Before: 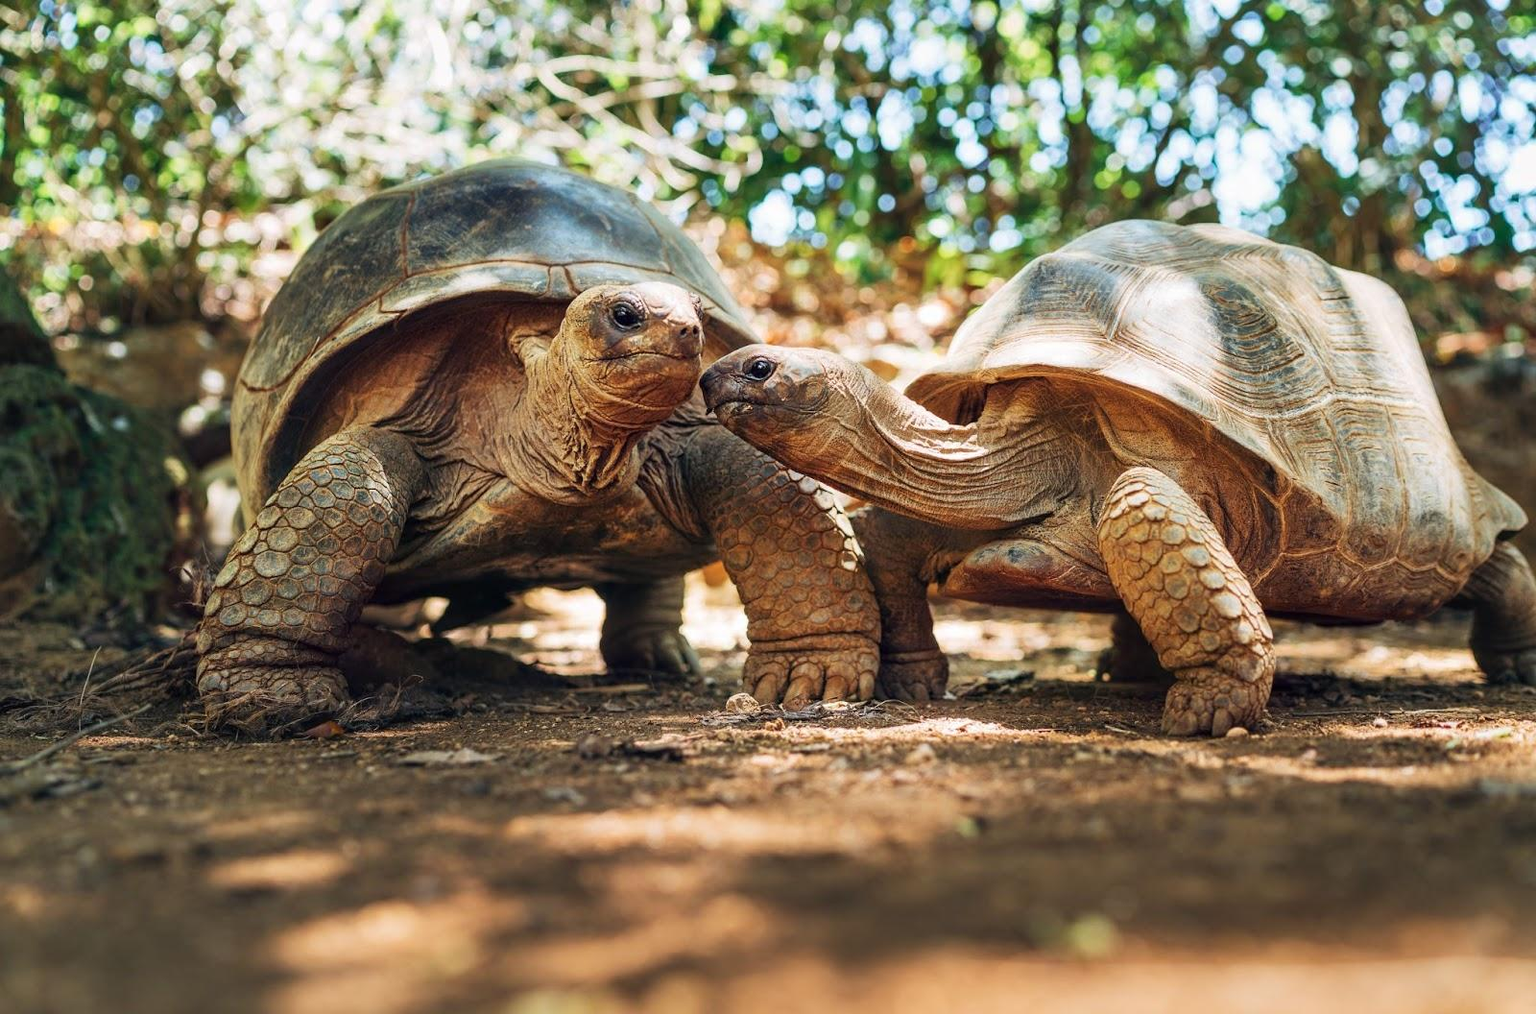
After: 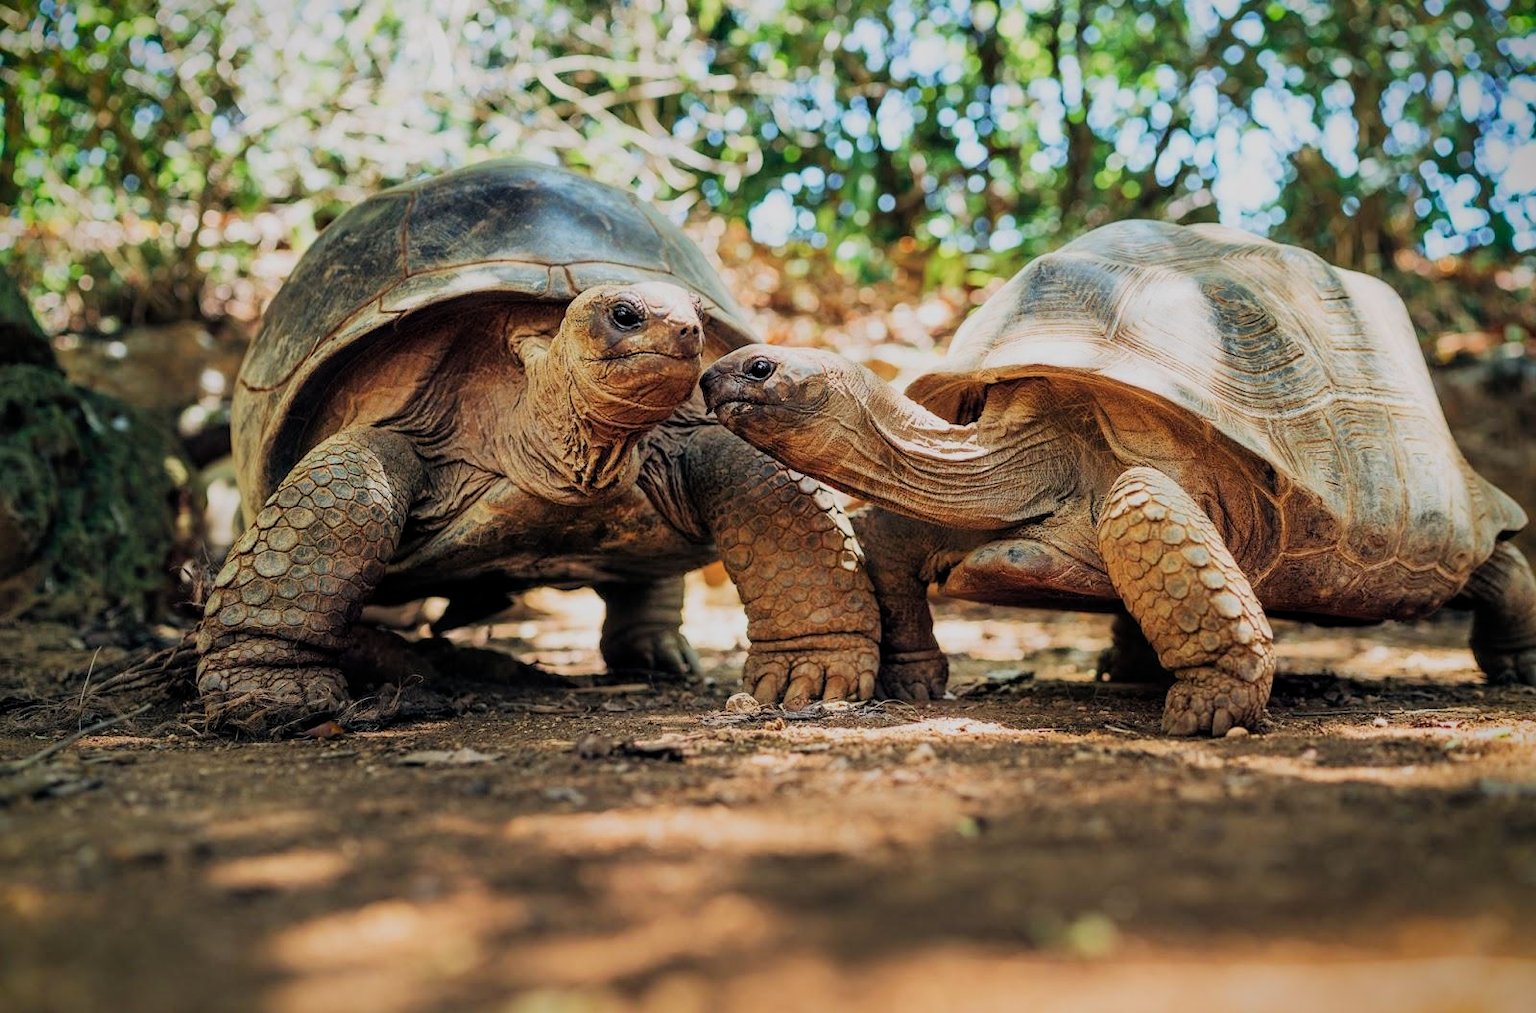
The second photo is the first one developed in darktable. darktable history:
filmic rgb: middle gray luminance 18.42%, black relative exposure -9 EV, white relative exposure 3.75 EV, threshold 6 EV, target black luminance 0%, hardness 4.85, latitude 67.35%, contrast 0.955, highlights saturation mix 20%, shadows ↔ highlights balance 21.36%, add noise in highlights 0, preserve chrominance luminance Y, color science v3 (2019), use custom middle-gray values true, iterations of high-quality reconstruction 0, contrast in highlights soft, enable highlight reconstruction true
vignetting: fall-off start 88.53%, fall-off radius 44.2%, saturation 0.376, width/height ratio 1.161
